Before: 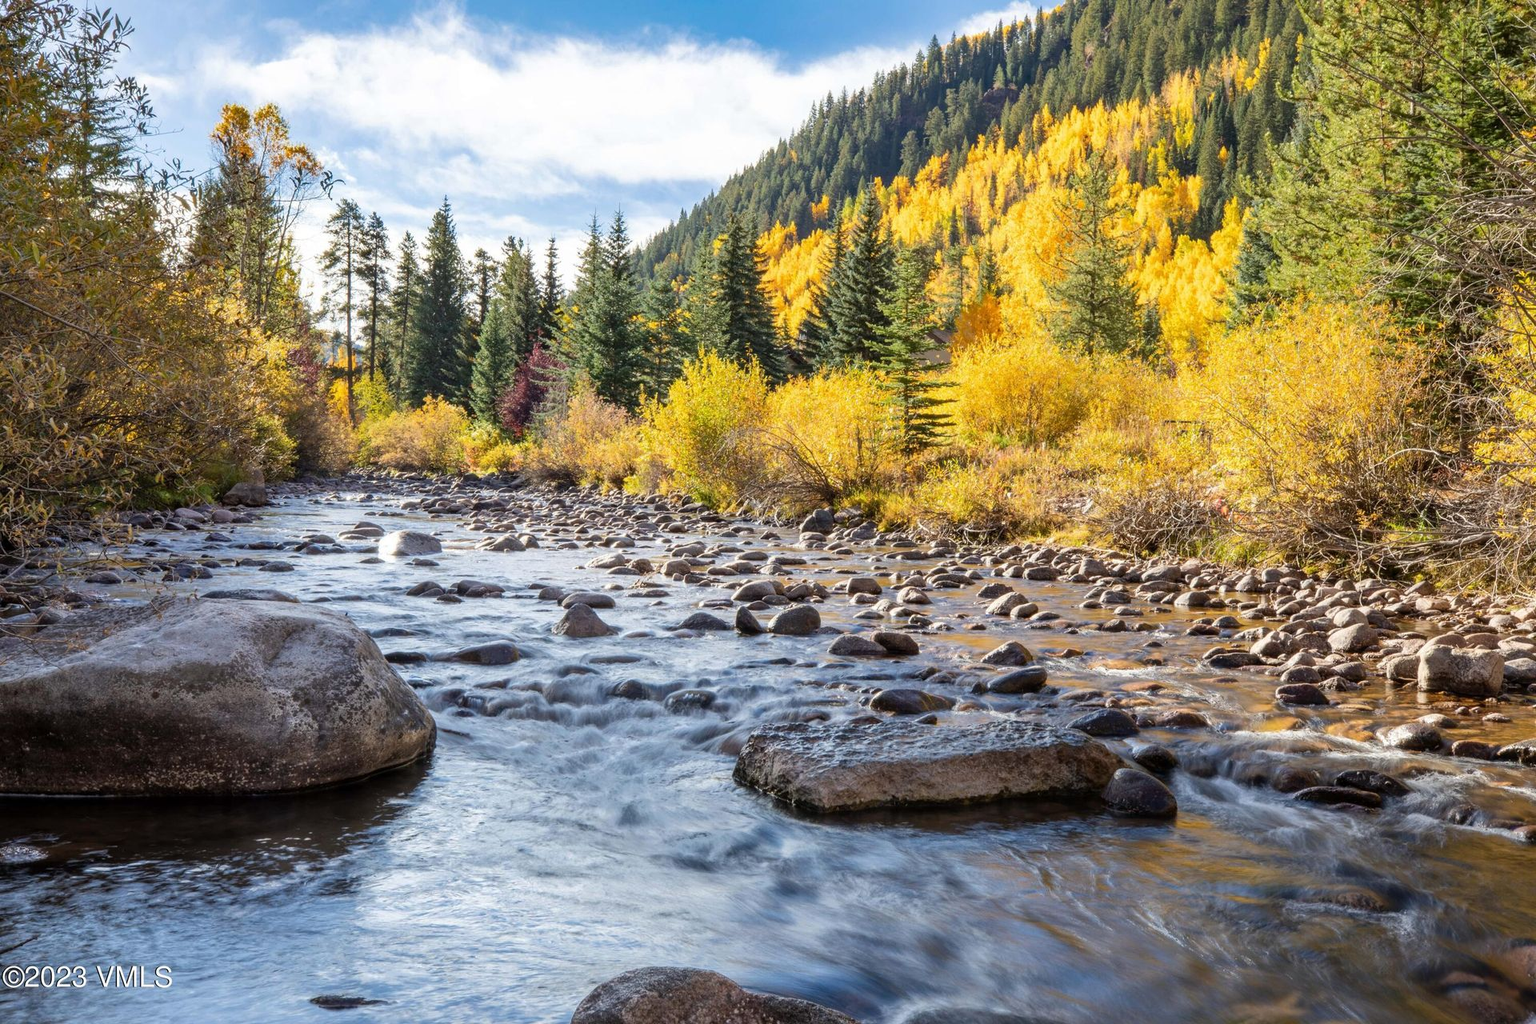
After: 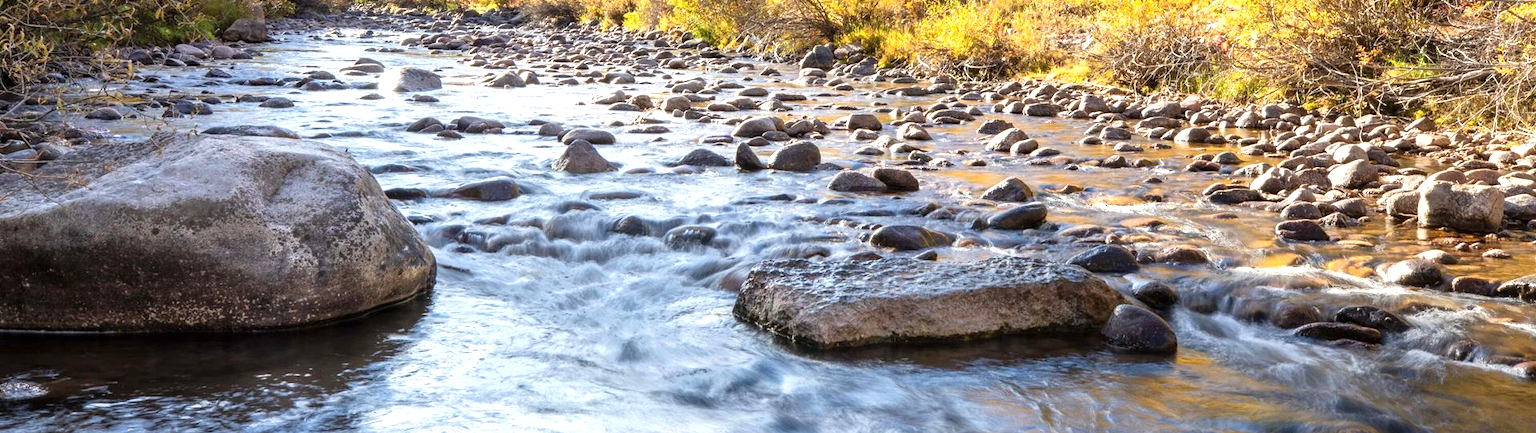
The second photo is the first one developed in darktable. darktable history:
exposure: black level correction 0, exposure 0.701 EV, compensate highlight preservation false
crop: top 45.39%, bottom 12.226%
